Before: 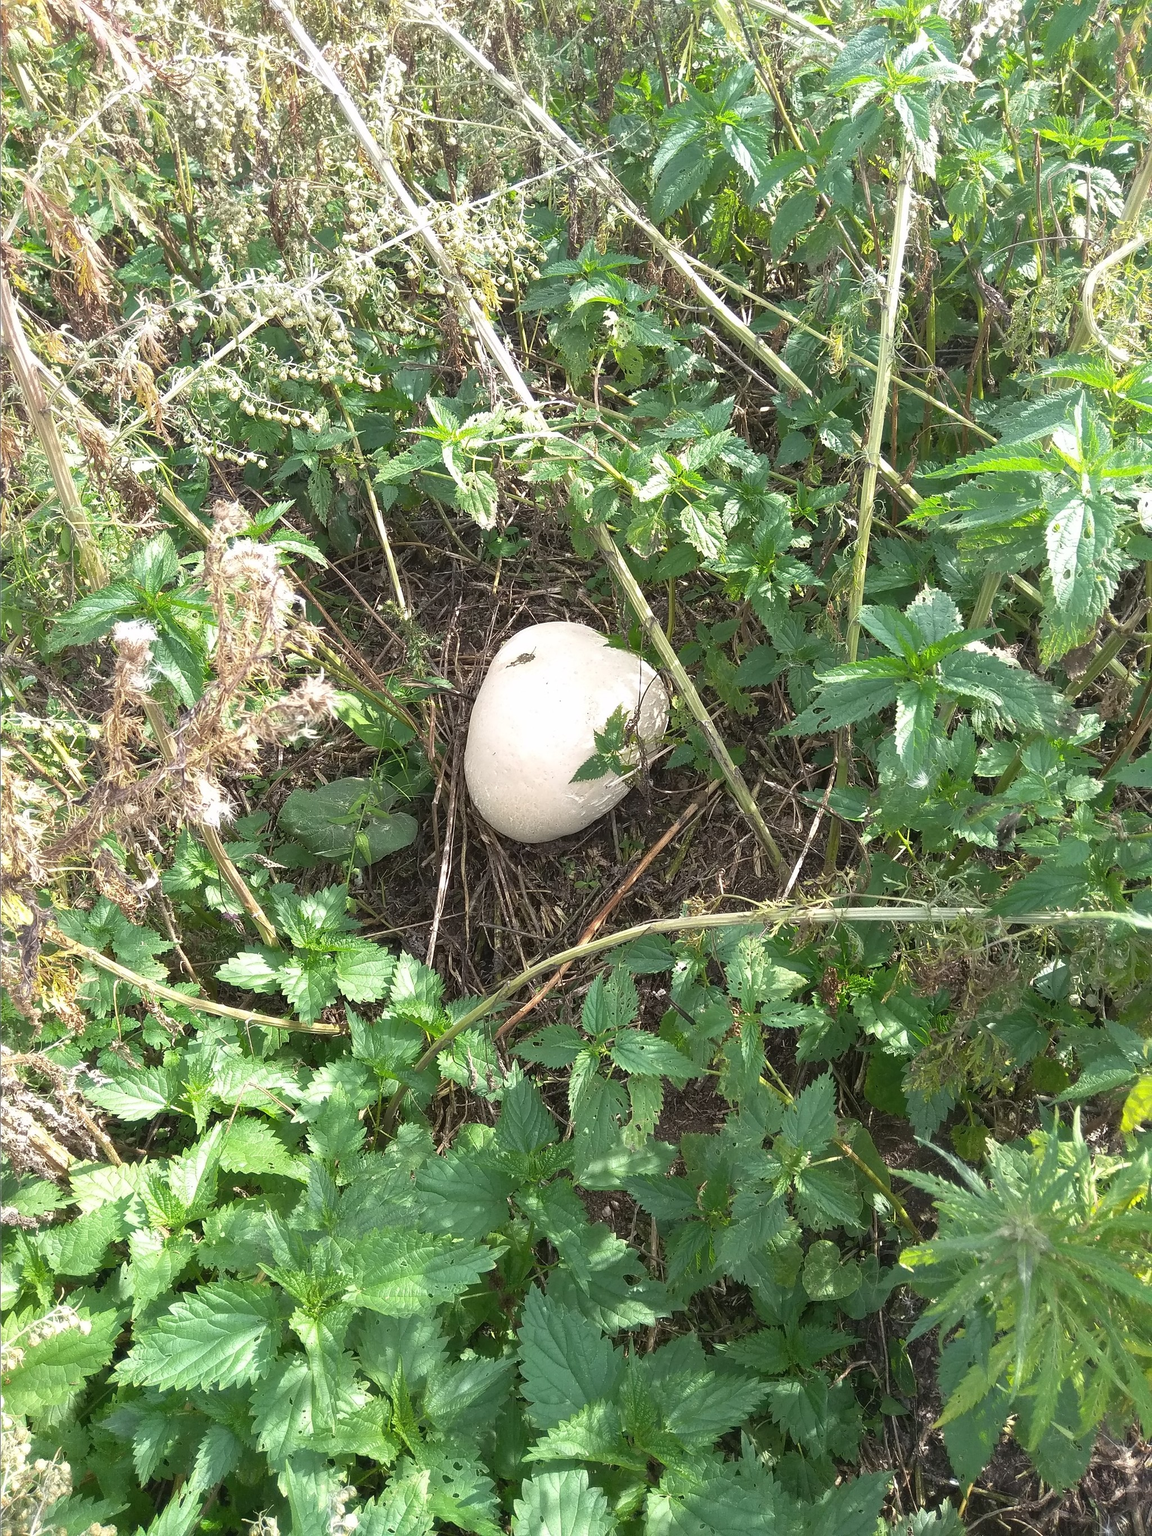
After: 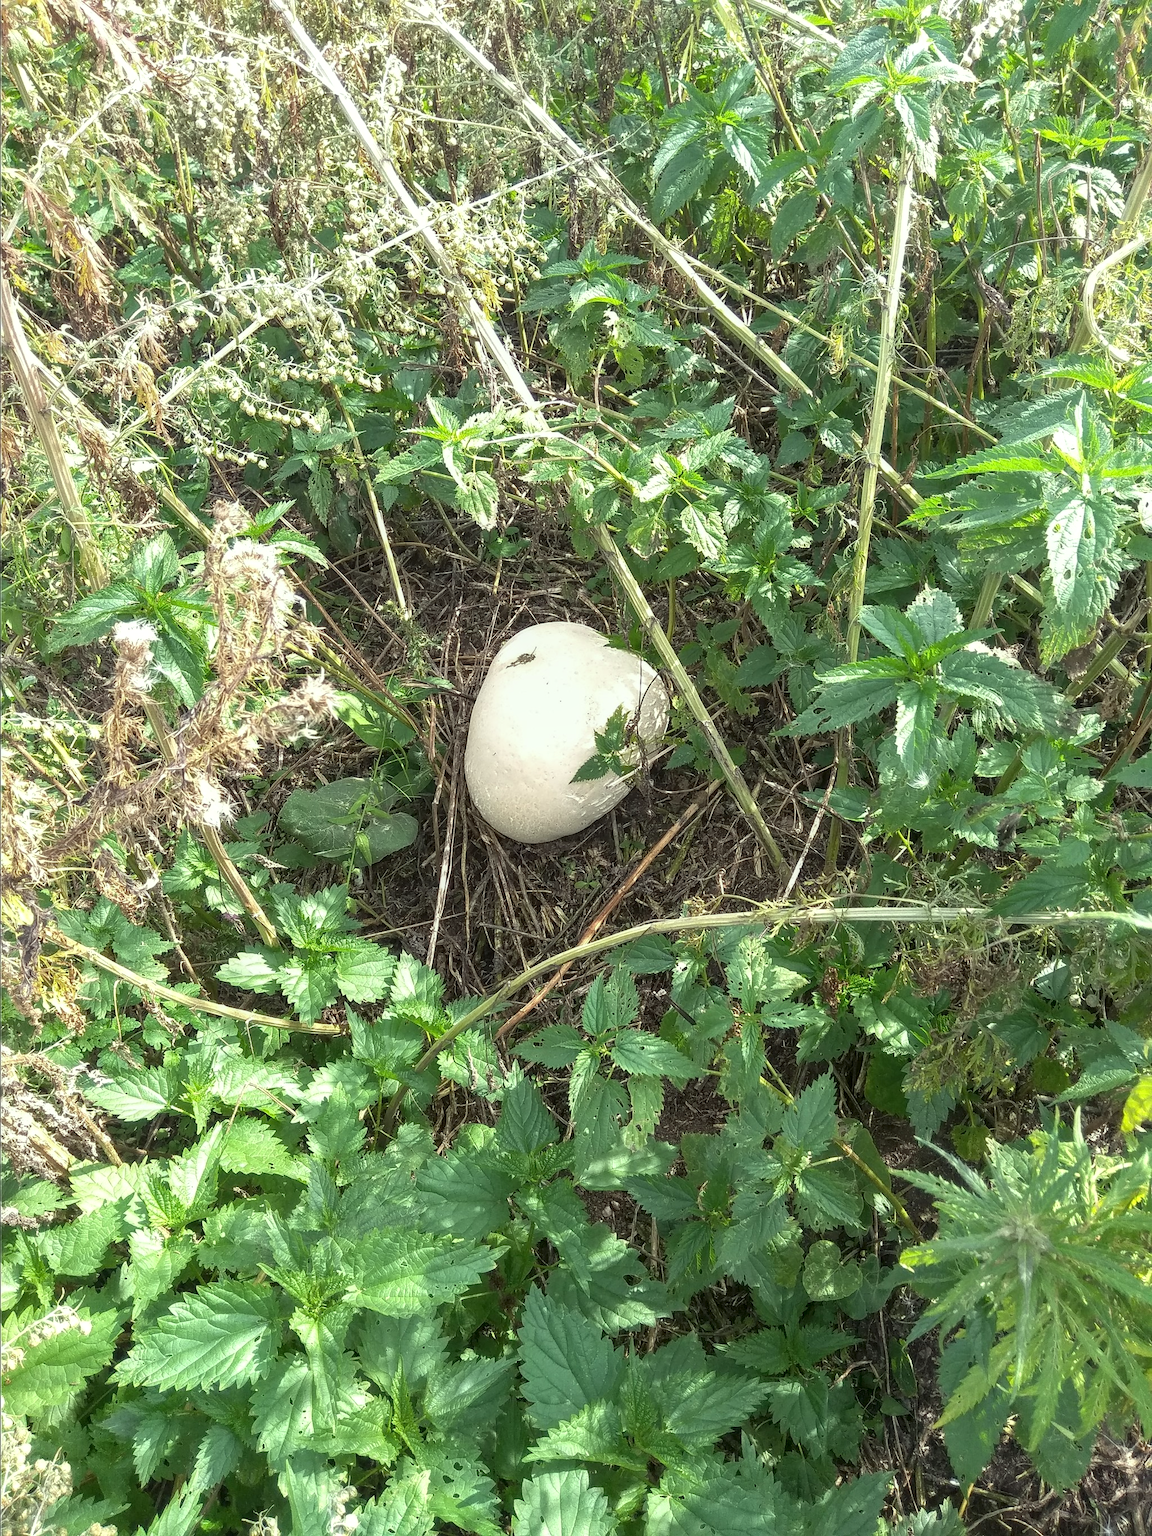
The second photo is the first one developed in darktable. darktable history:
local contrast: on, module defaults
color correction: highlights a* -4.73, highlights b* 5.06, saturation 0.97
